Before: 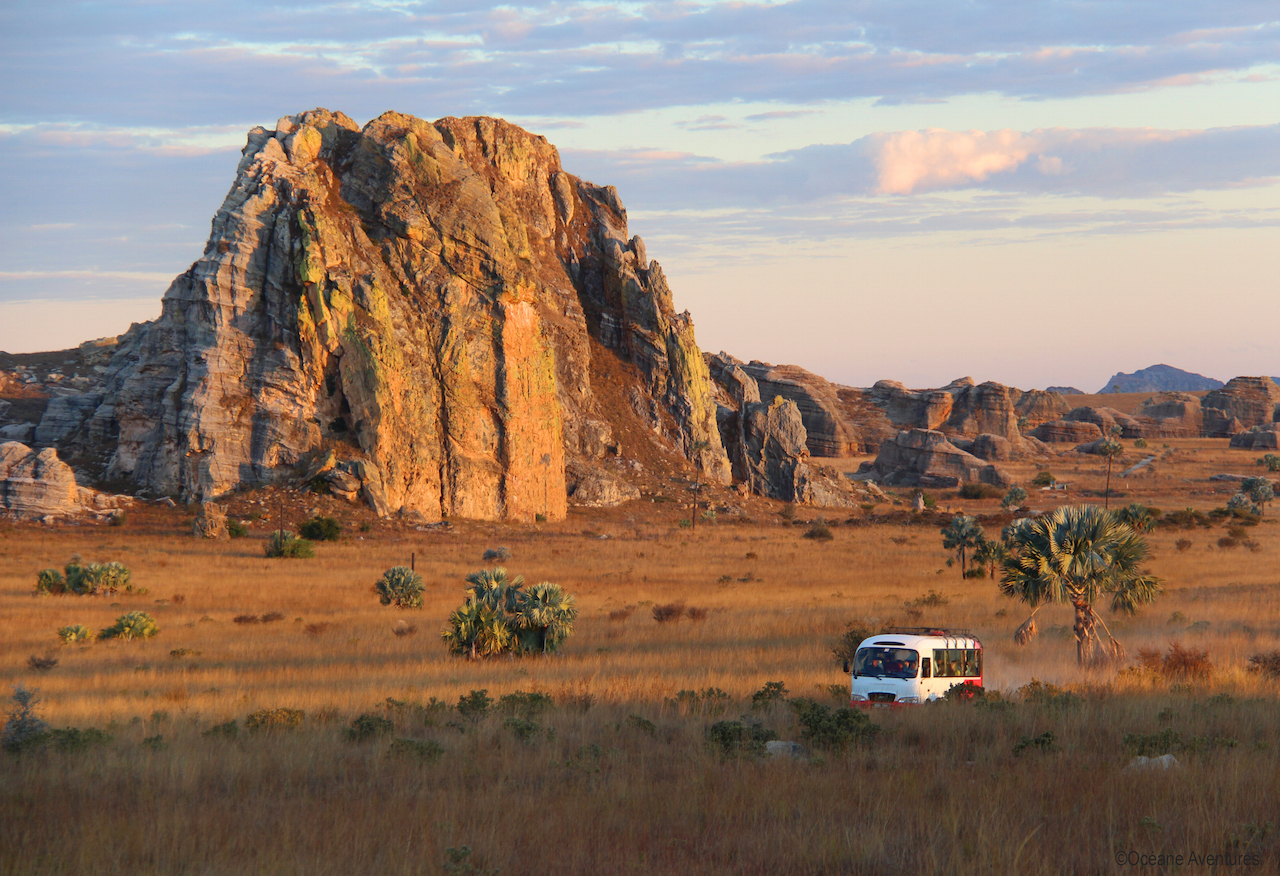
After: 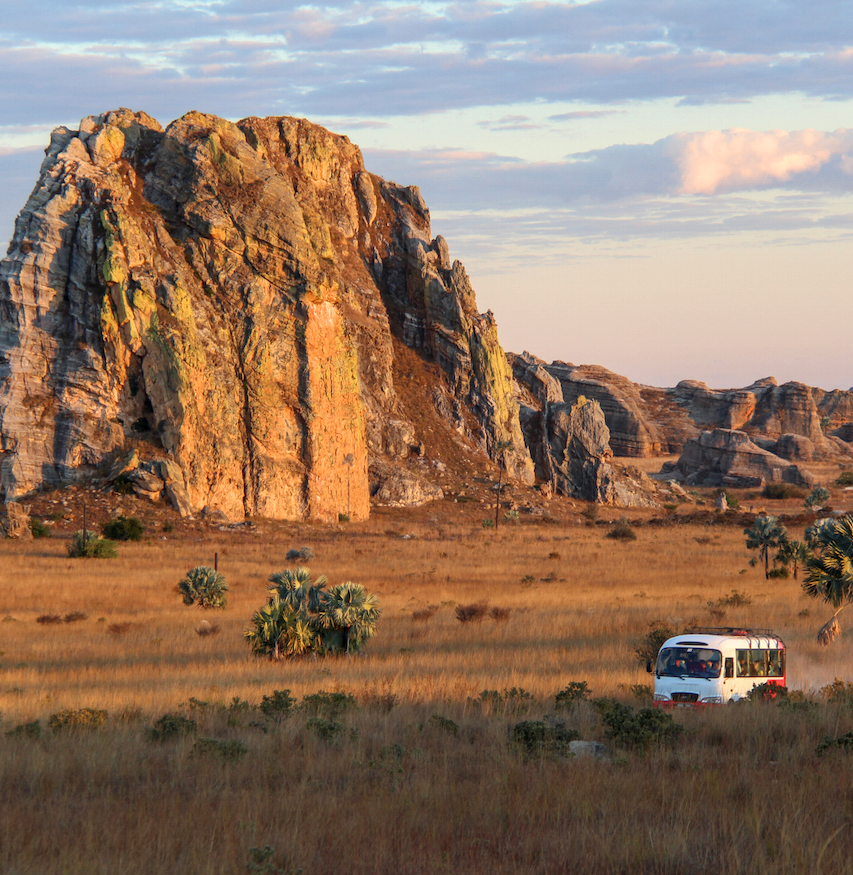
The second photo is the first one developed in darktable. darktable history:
crop and rotate: left 15.446%, right 17.836%
local contrast: highlights 55%, shadows 52%, detail 130%, midtone range 0.452
